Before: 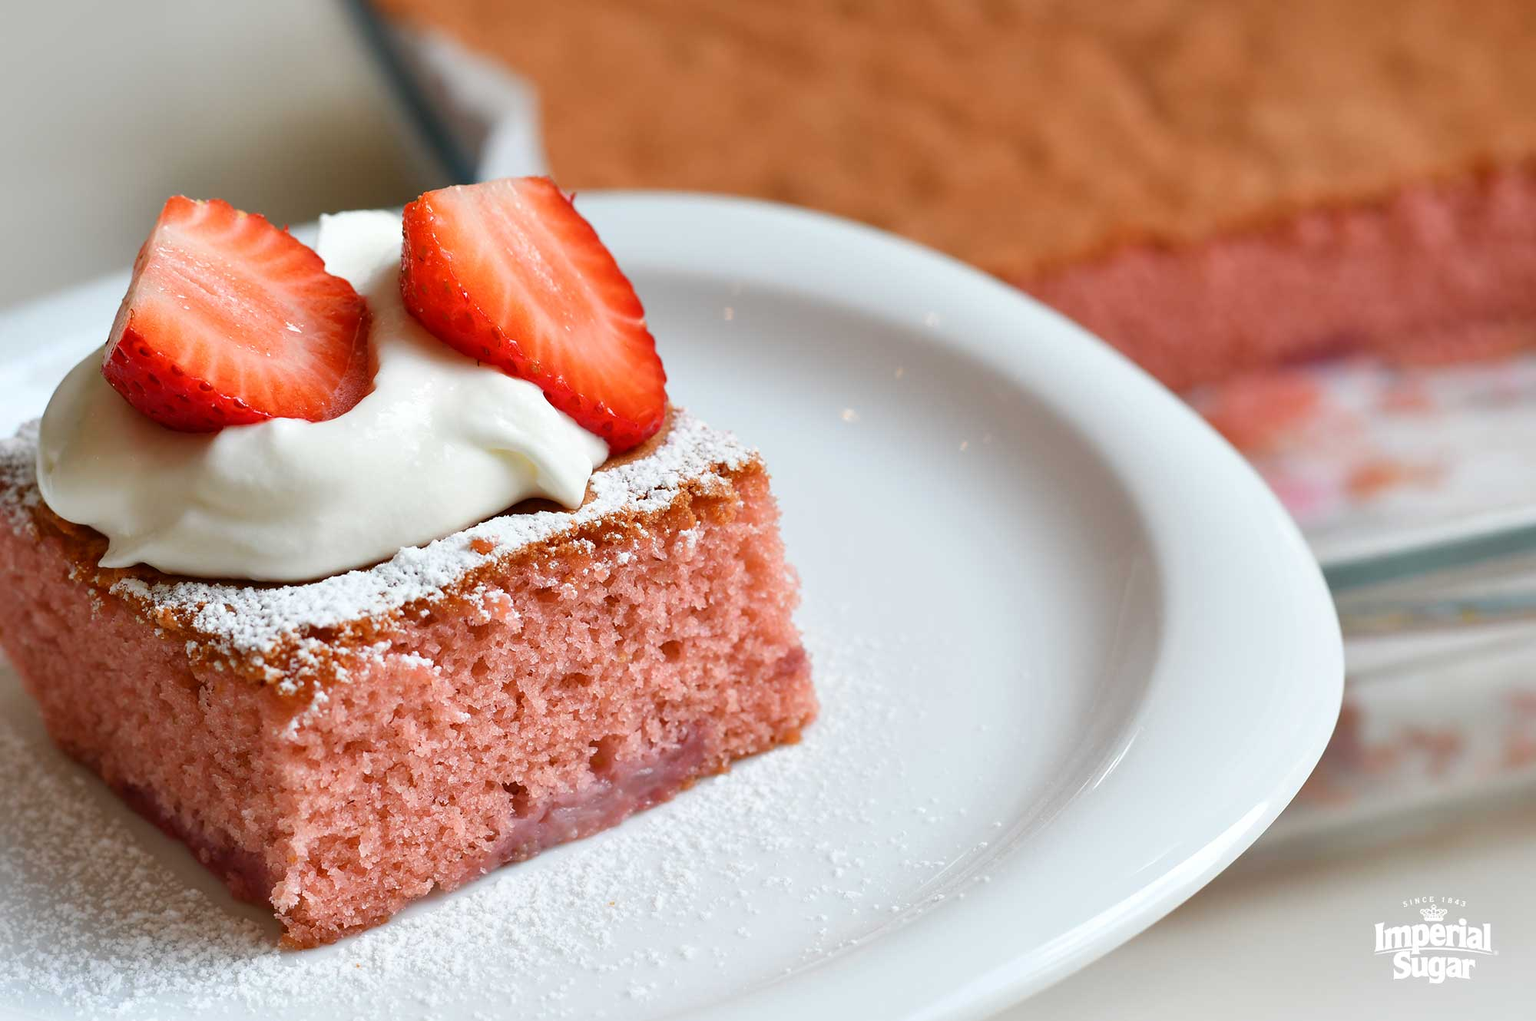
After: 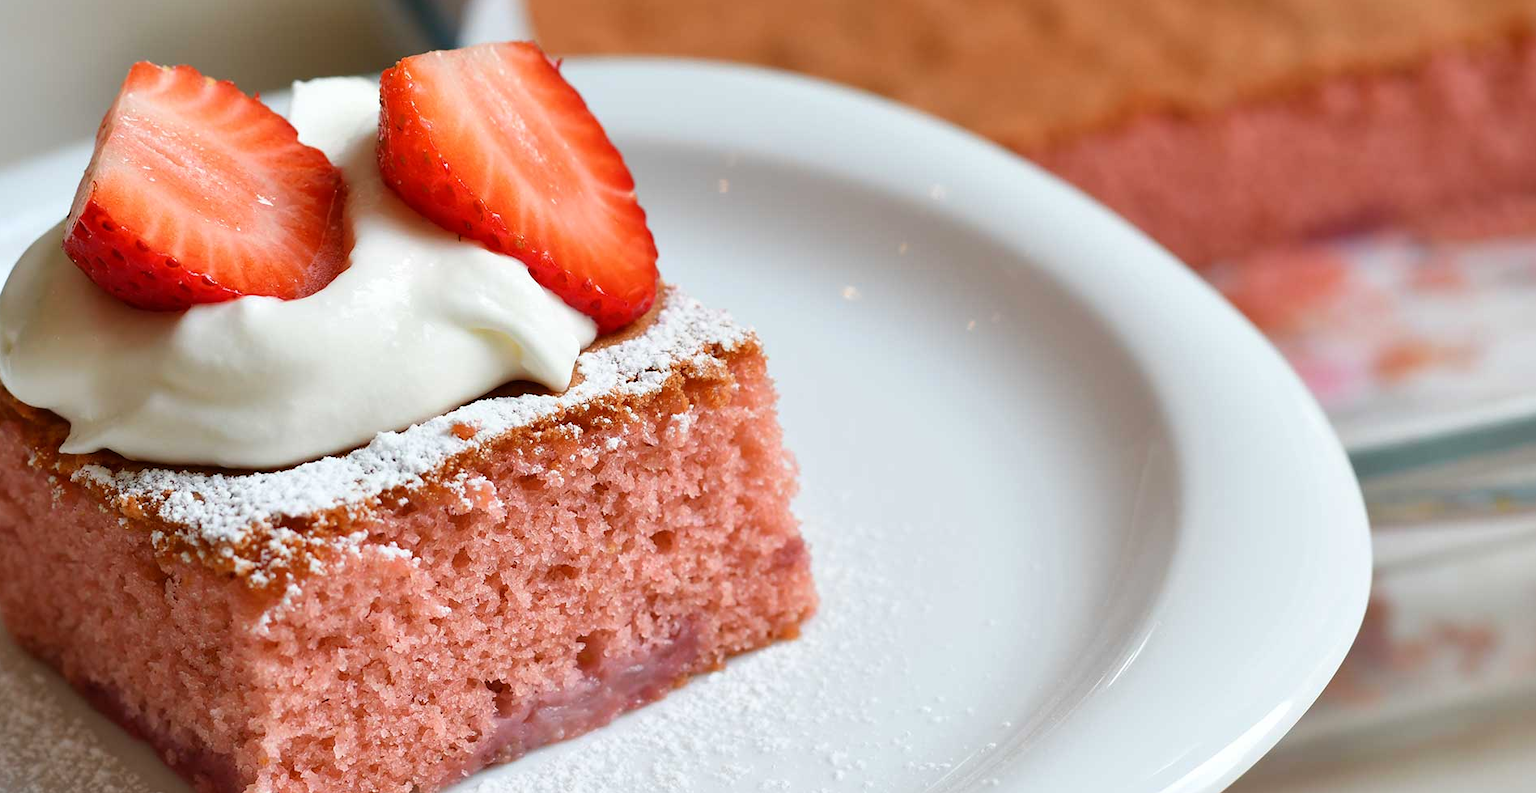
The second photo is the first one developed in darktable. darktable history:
crop and rotate: left 2.786%, top 13.531%, right 2.265%, bottom 12.706%
velvia: strength 6.54%
